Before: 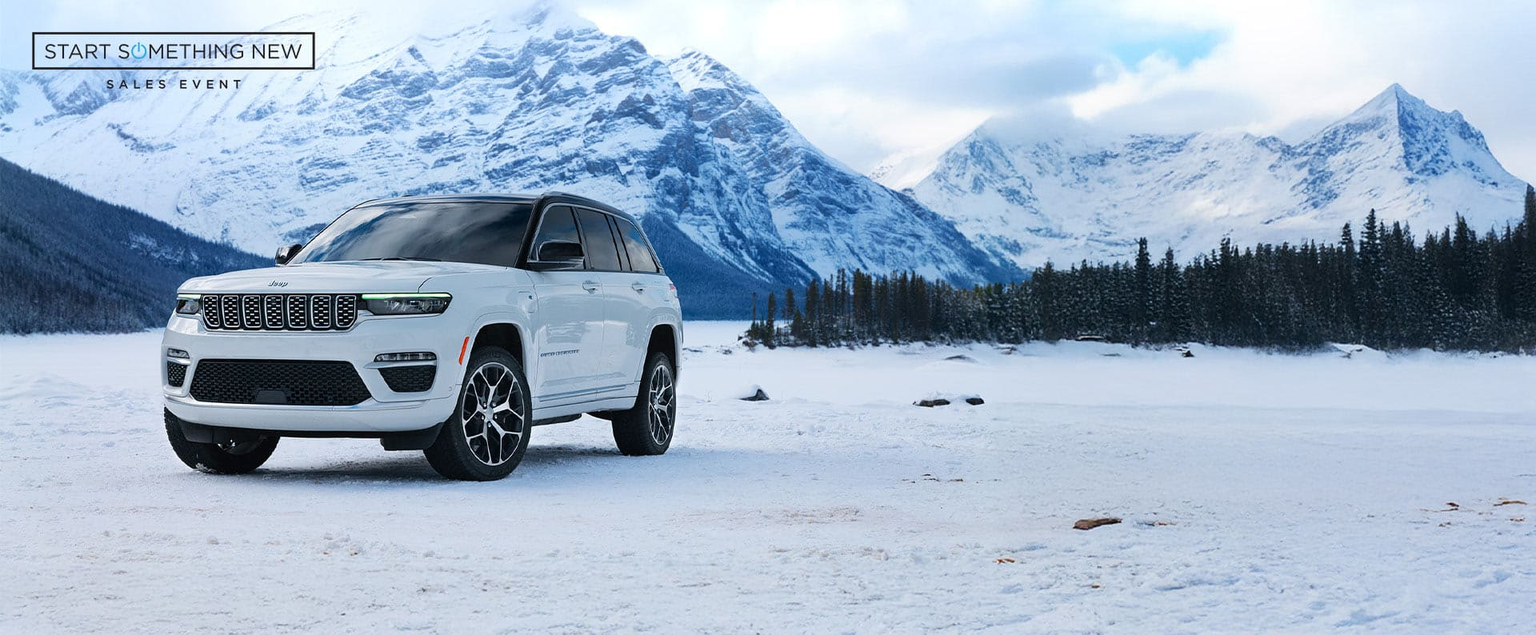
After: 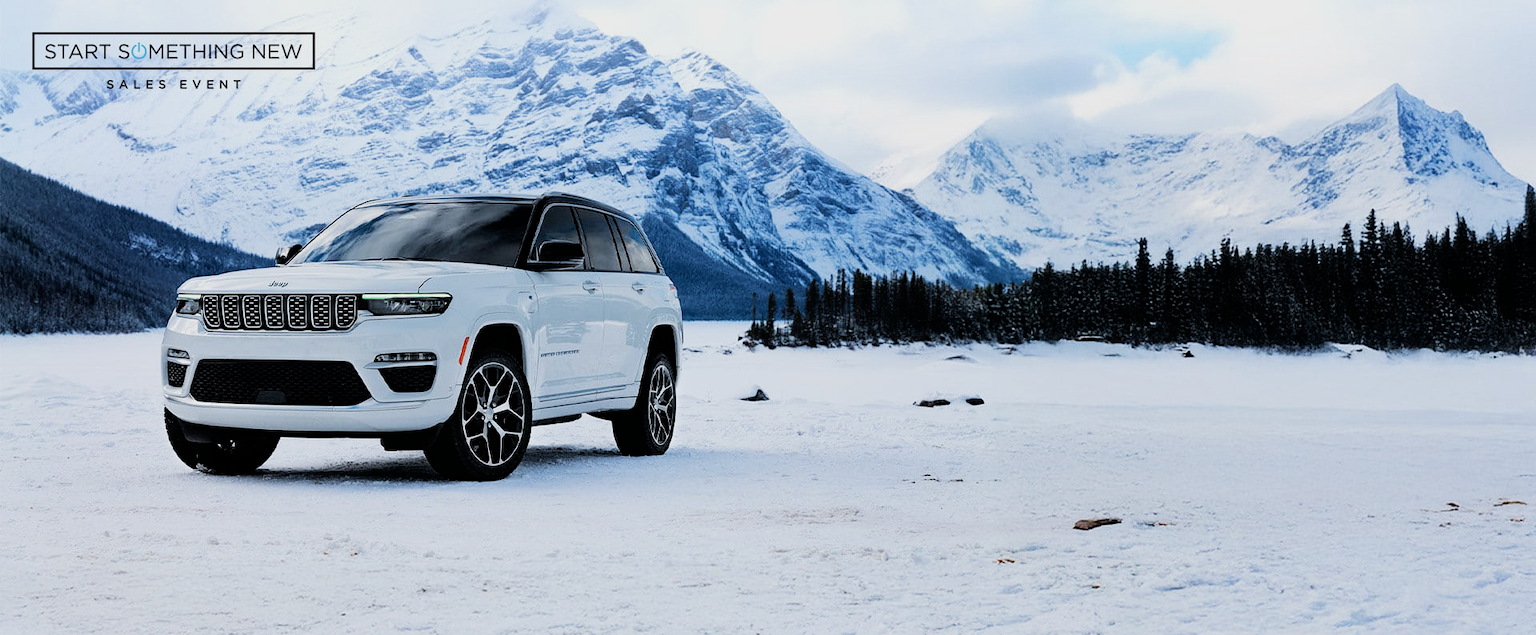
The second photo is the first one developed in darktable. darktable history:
filmic rgb: black relative exposure -5 EV, white relative exposure 3.5 EV, hardness 3.19, contrast 1.3, highlights saturation mix -50%
tone equalizer: on, module defaults
